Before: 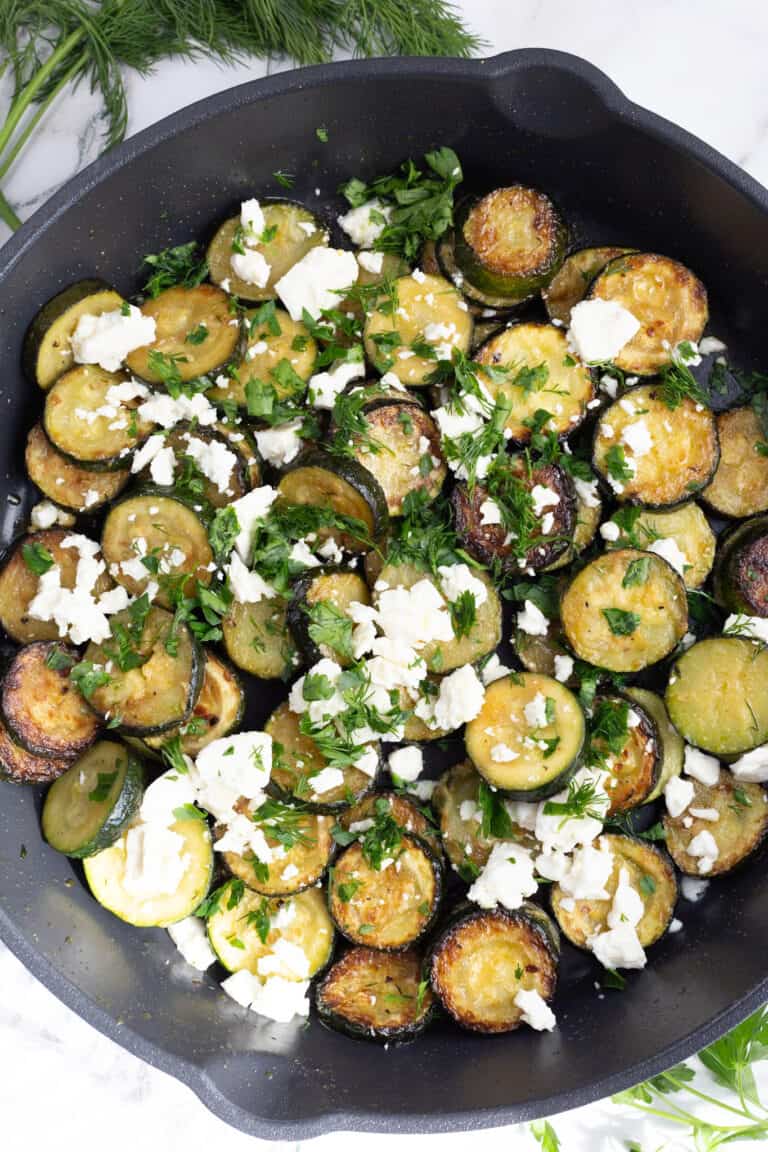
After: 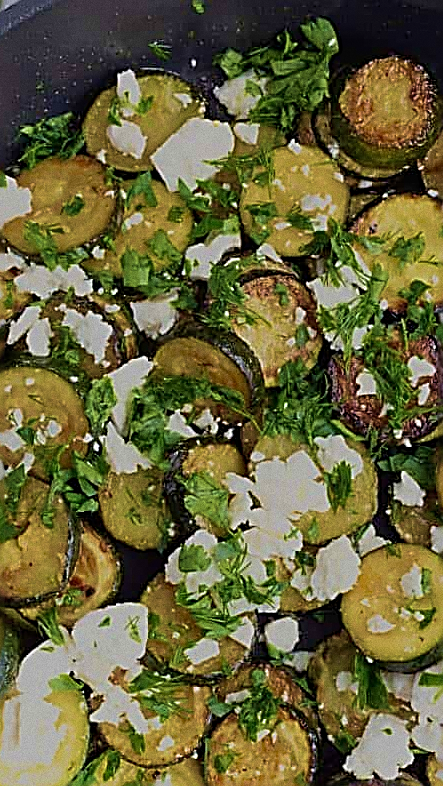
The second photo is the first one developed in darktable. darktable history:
velvia: strength 75%
tone equalizer: -8 EV 0.25 EV, -7 EV 0.417 EV, -6 EV 0.417 EV, -5 EV 0.25 EV, -3 EV -0.25 EV, -2 EV -0.417 EV, -1 EV -0.417 EV, +0 EV -0.25 EV, edges refinement/feathering 500, mask exposure compensation -1.57 EV, preserve details guided filter
exposure: black level correction 0, exposure -0.721 EV, compensate highlight preservation false
crop: left 16.202%, top 11.208%, right 26.045%, bottom 20.557%
sharpen: amount 2
grain: coarseness 0.09 ISO
